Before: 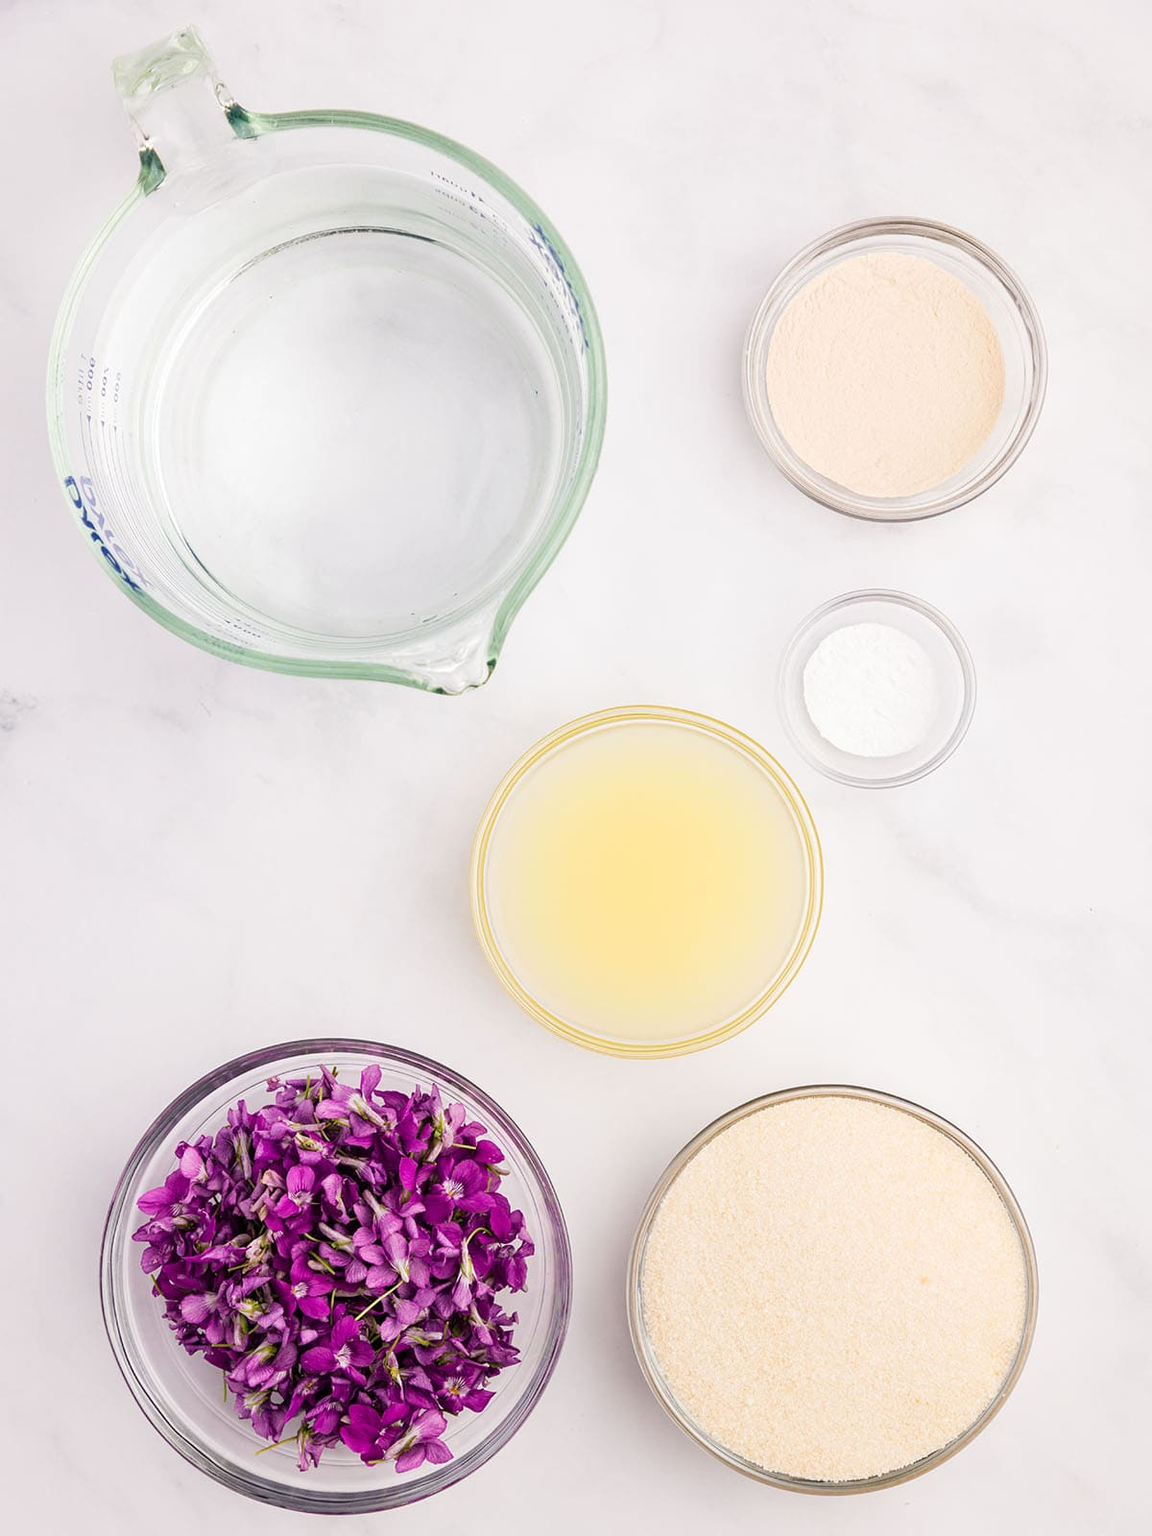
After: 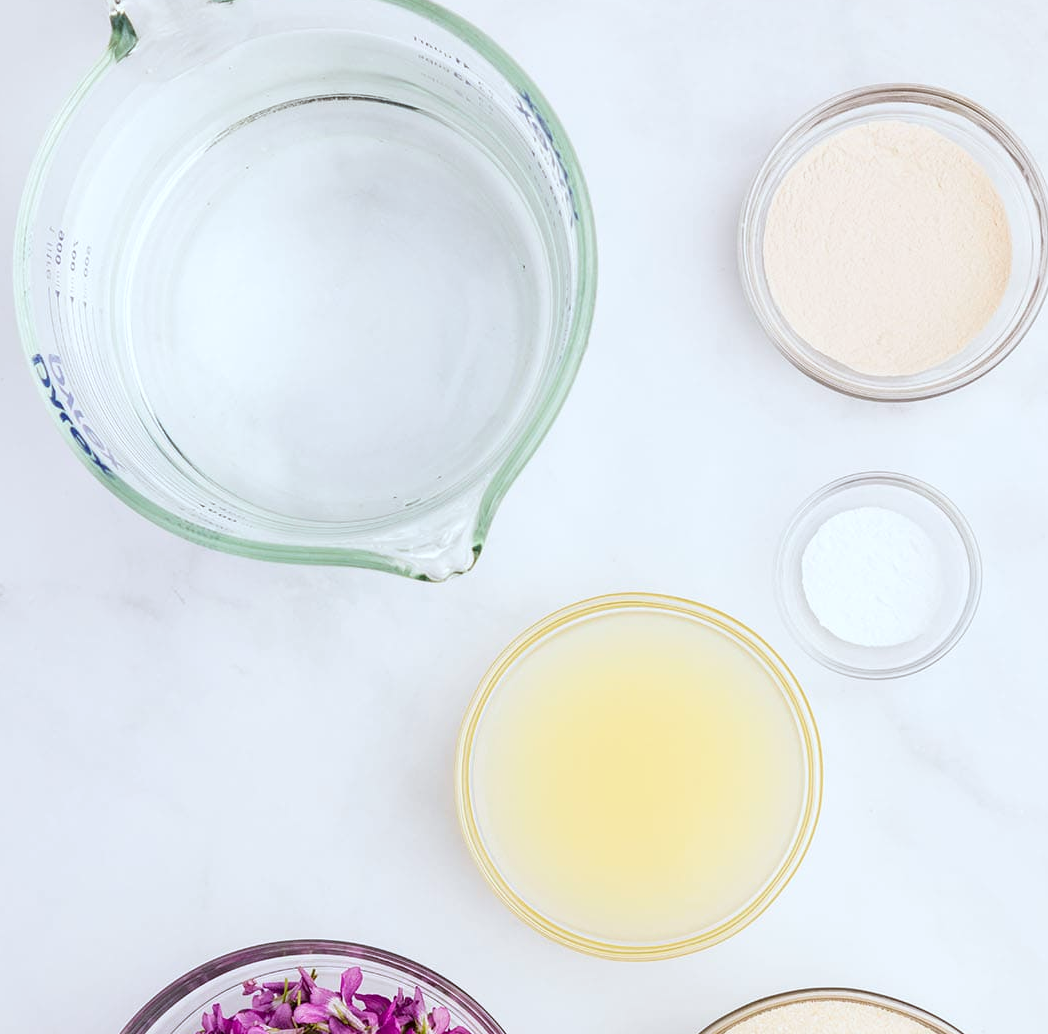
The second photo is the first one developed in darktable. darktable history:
crop: left 2.929%, top 8.91%, right 9.677%, bottom 26.441%
color correction: highlights a* -3.51, highlights b* -6.54, shadows a* 3.15, shadows b* 5.56
